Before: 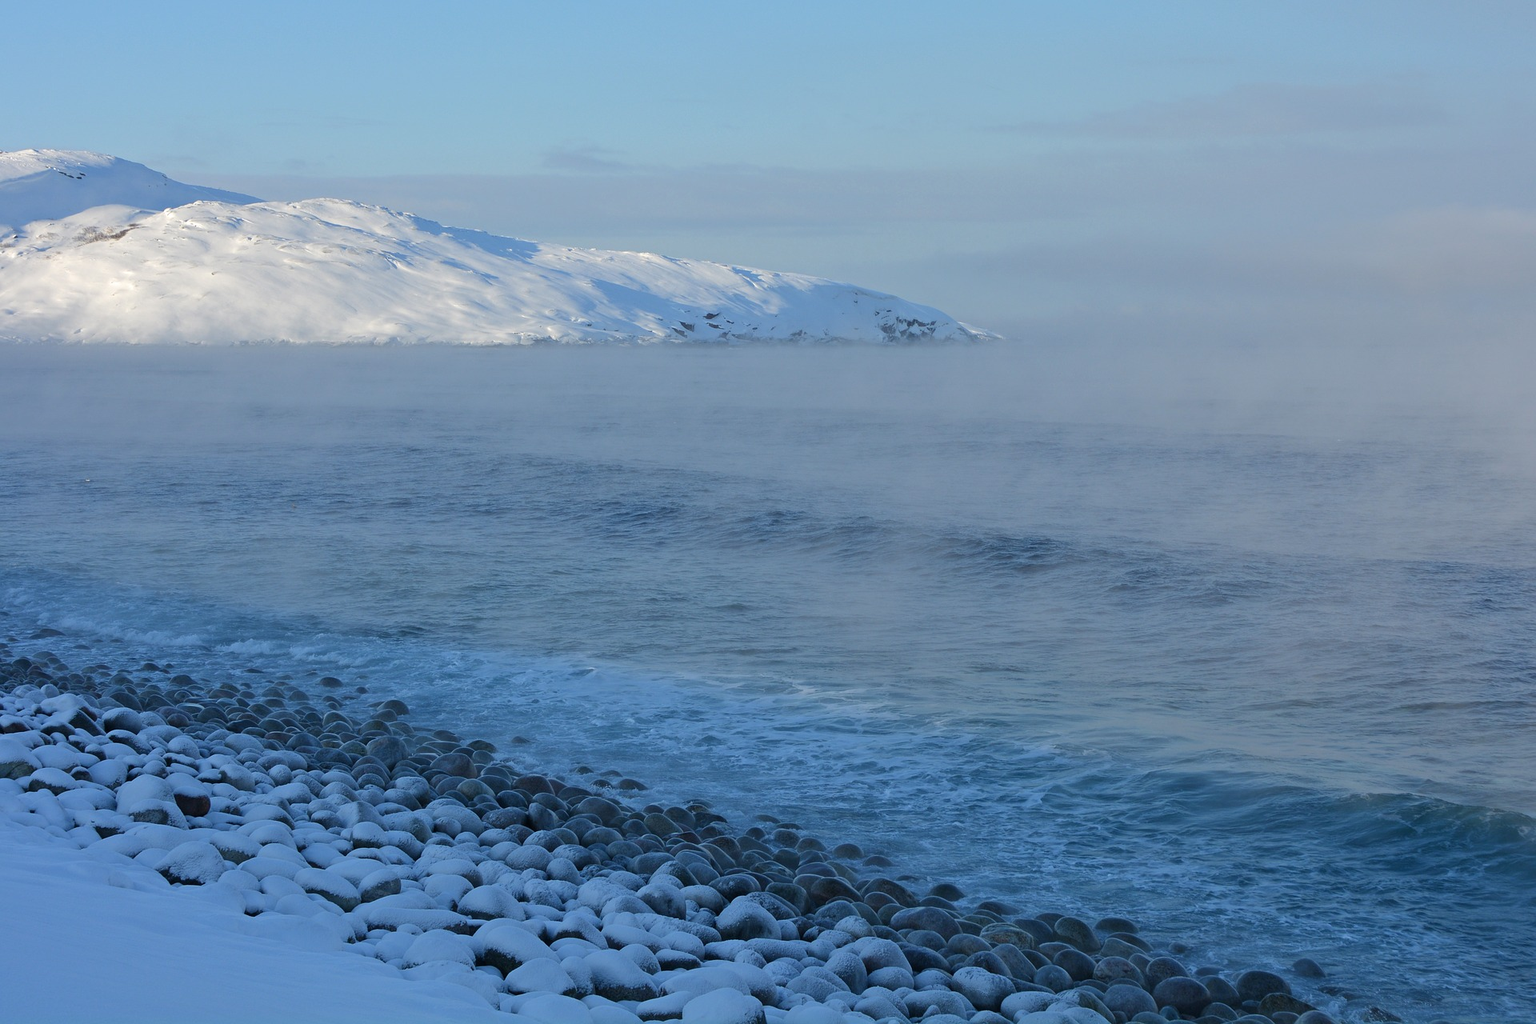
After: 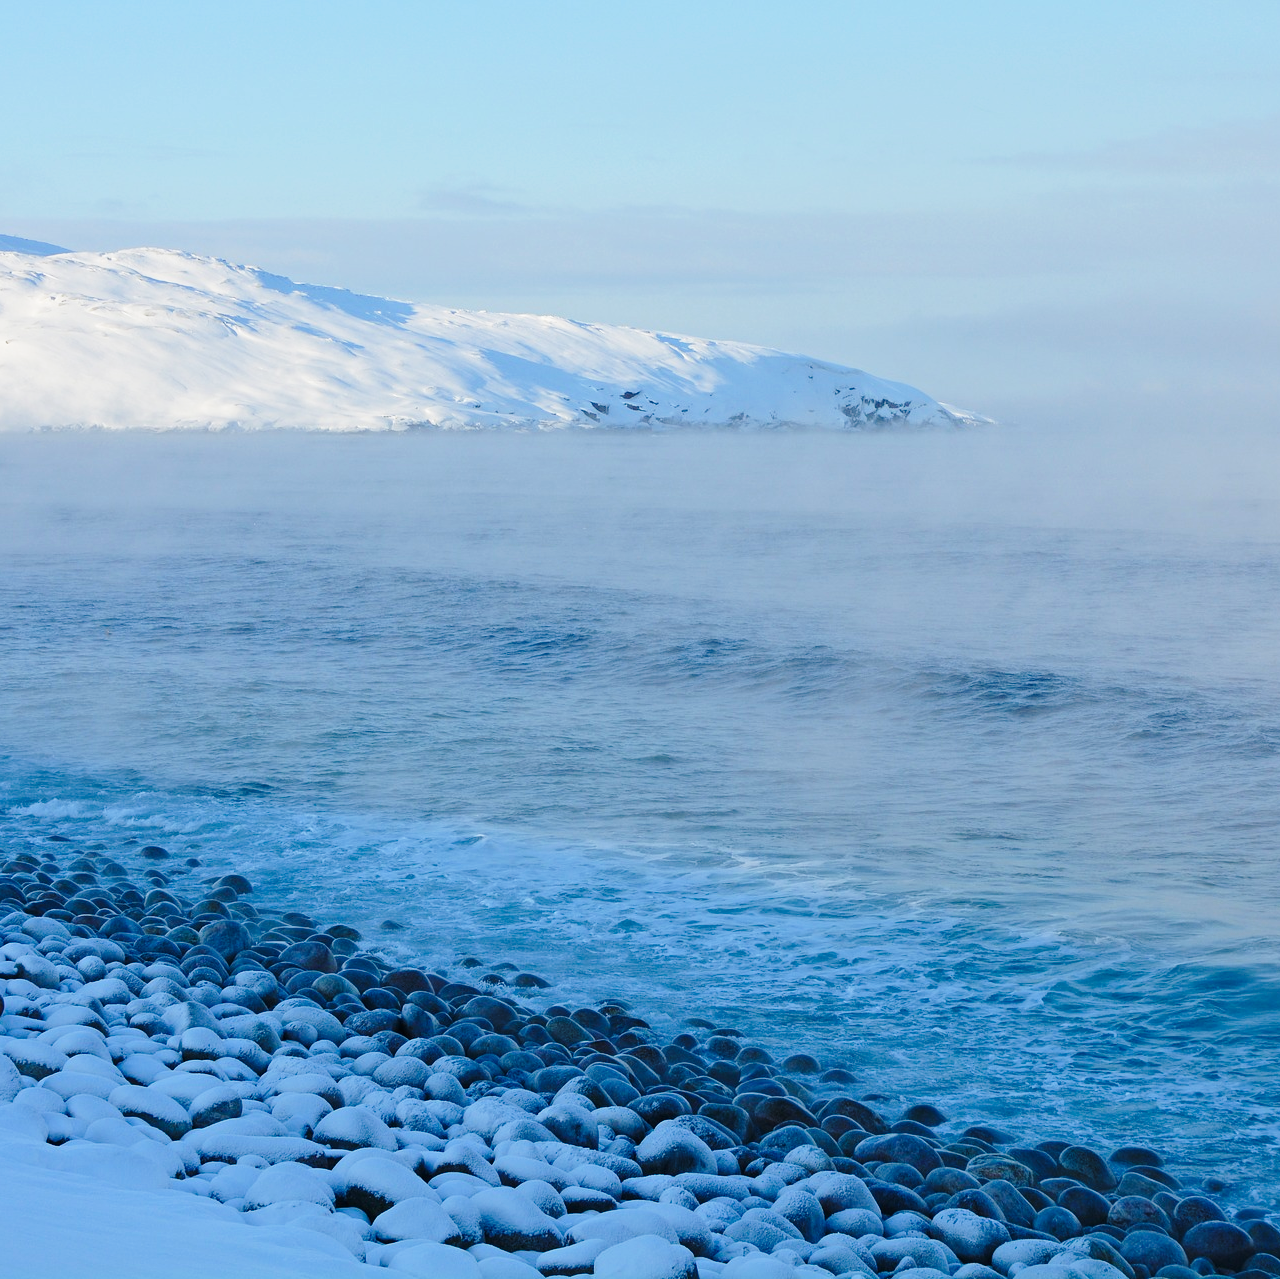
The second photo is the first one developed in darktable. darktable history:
crop and rotate: left 13.537%, right 19.796%
color correction: saturation 1.11
exposure: exposure -0.177 EV, compensate highlight preservation false
base curve: curves: ch0 [(0, 0) (0.028, 0.03) (0.121, 0.232) (0.46, 0.748) (0.859, 0.968) (1, 1)], preserve colors none
